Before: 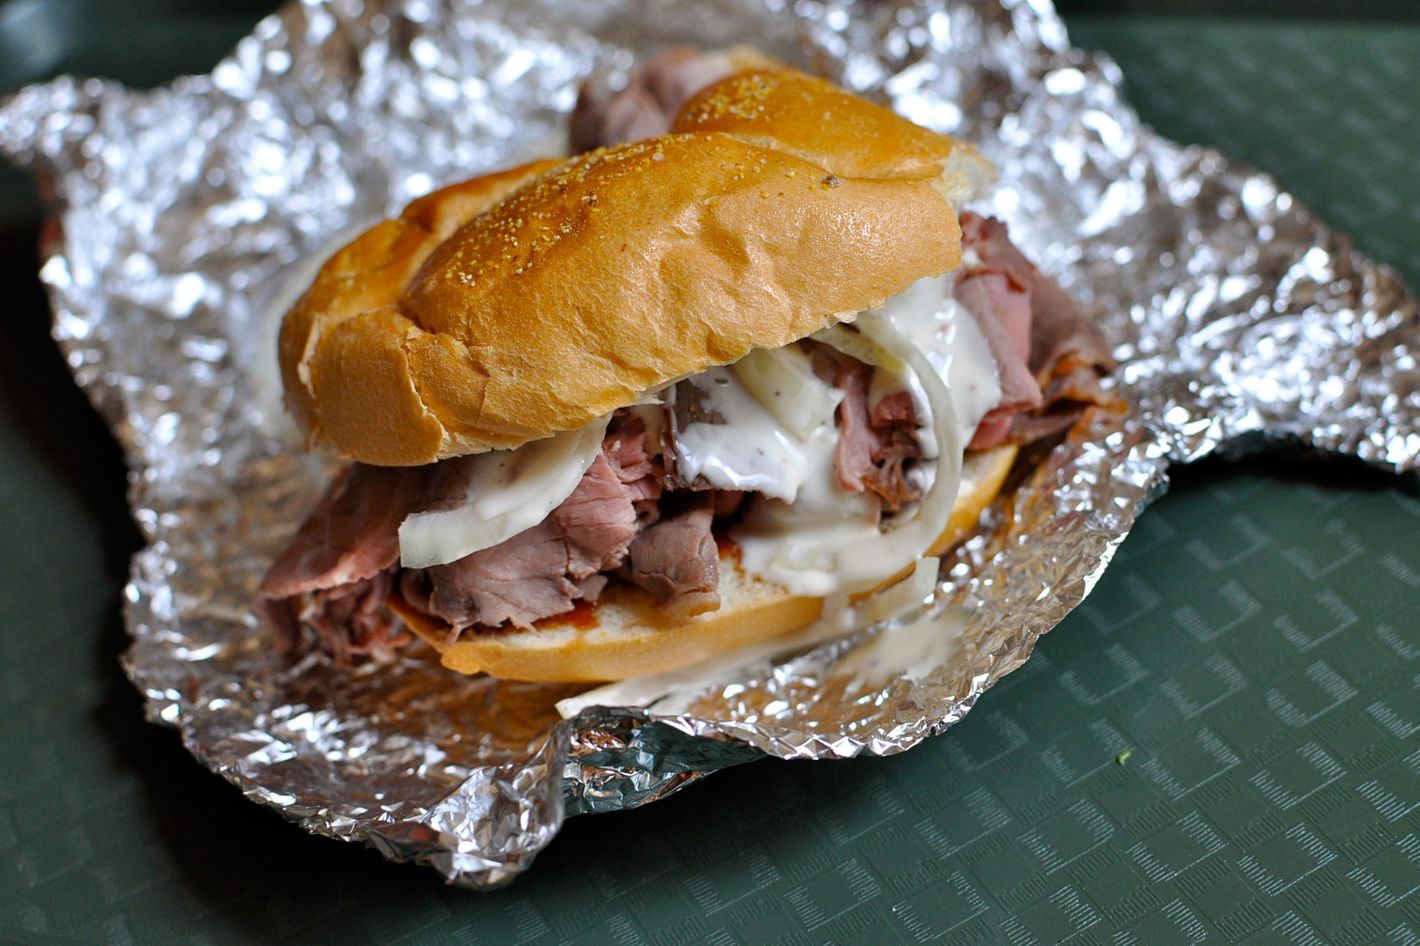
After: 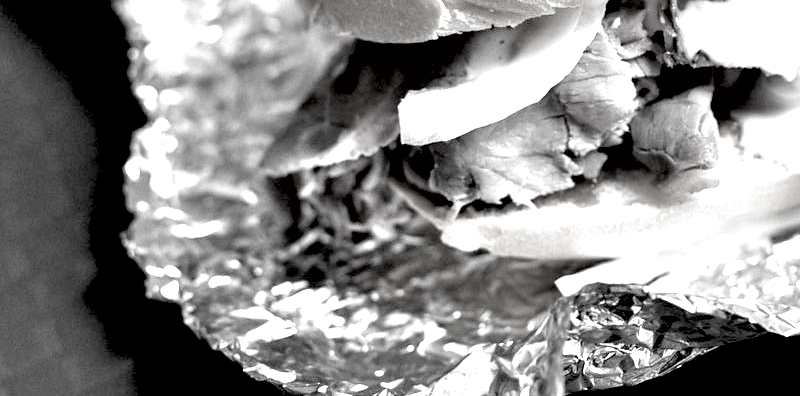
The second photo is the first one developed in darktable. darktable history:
exposure: black level correction 0.014, exposure 1.766 EV, compensate highlight preservation false
contrast brightness saturation: saturation -0.984
crop: top 44.815%, right 43.6%, bottom 13.234%
